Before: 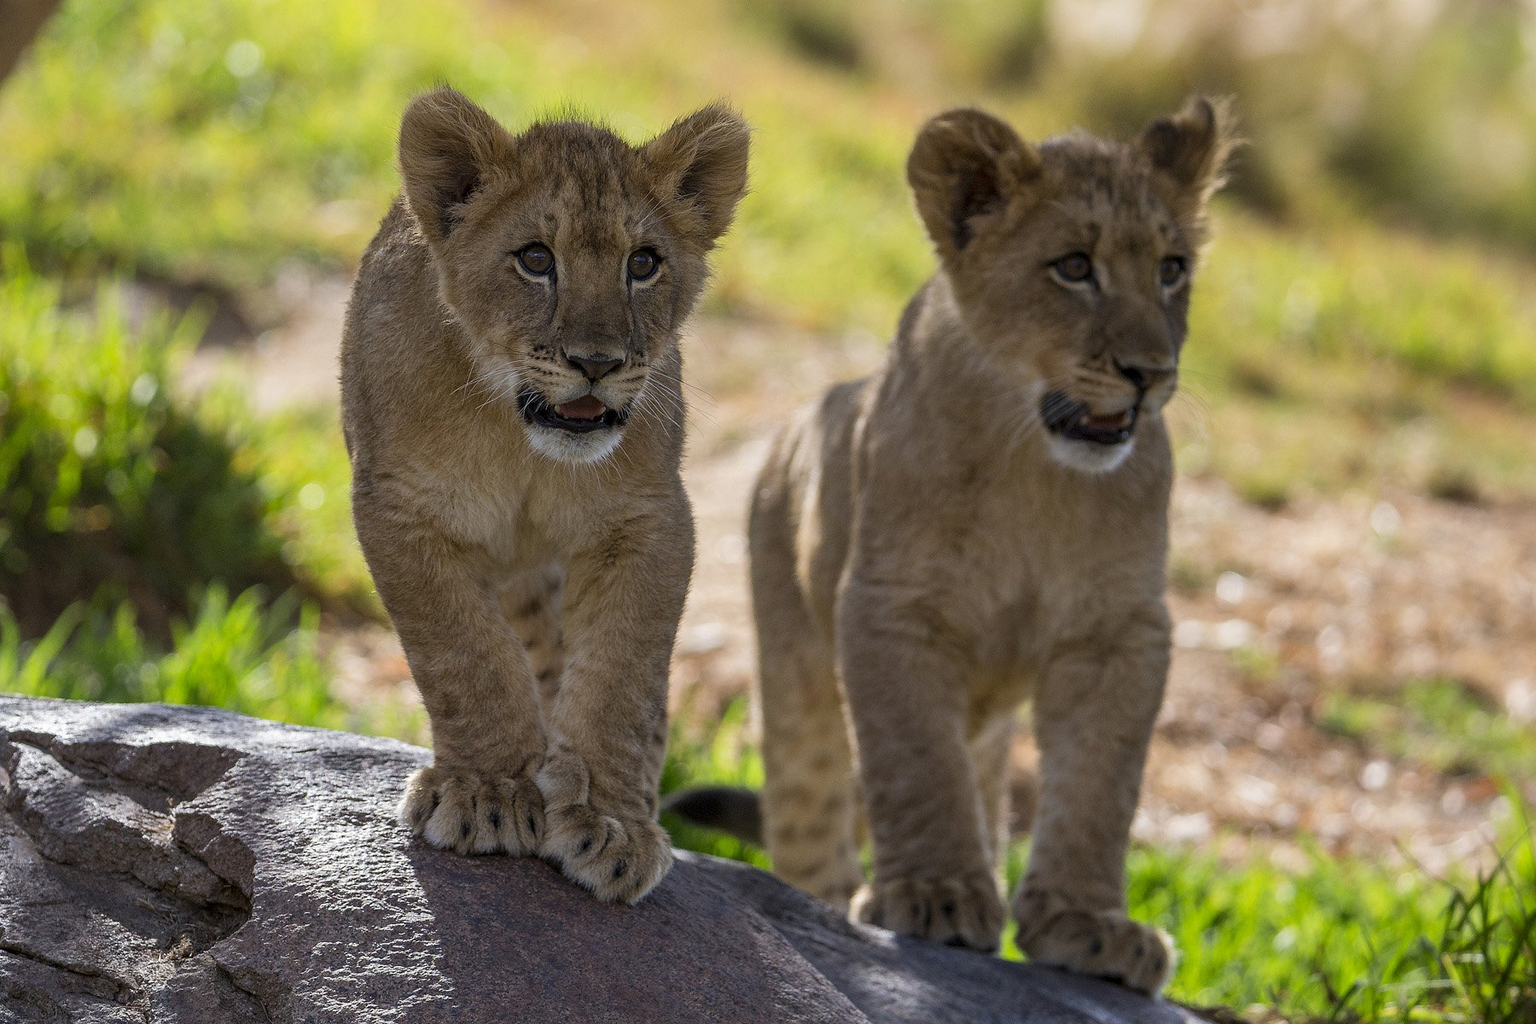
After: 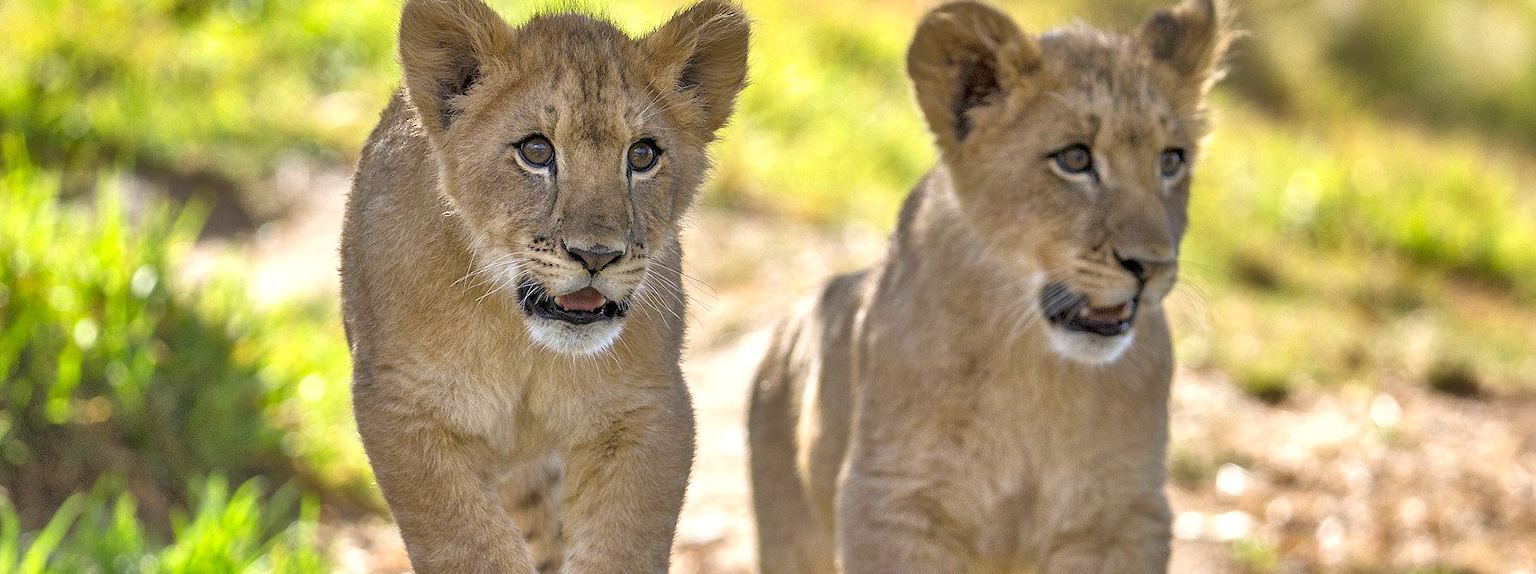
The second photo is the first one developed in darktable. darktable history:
tone equalizer: -7 EV 0.15 EV, -6 EV 0.6 EV, -5 EV 1.15 EV, -4 EV 1.33 EV, -3 EV 1.15 EV, -2 EV 0.6 EV, -1 EV 0.15 EV, mask exposure compensation -0.5 EV
exposure: black level correction 0, exposure 0.7 EV, compensate exposure bias true, compensate highlight preservation false
shadows and highlights: shadows 5, soften with gaussian
color balance: contrast -0.5%
crop and rotate: top 10.605%, bottom 33.274%
